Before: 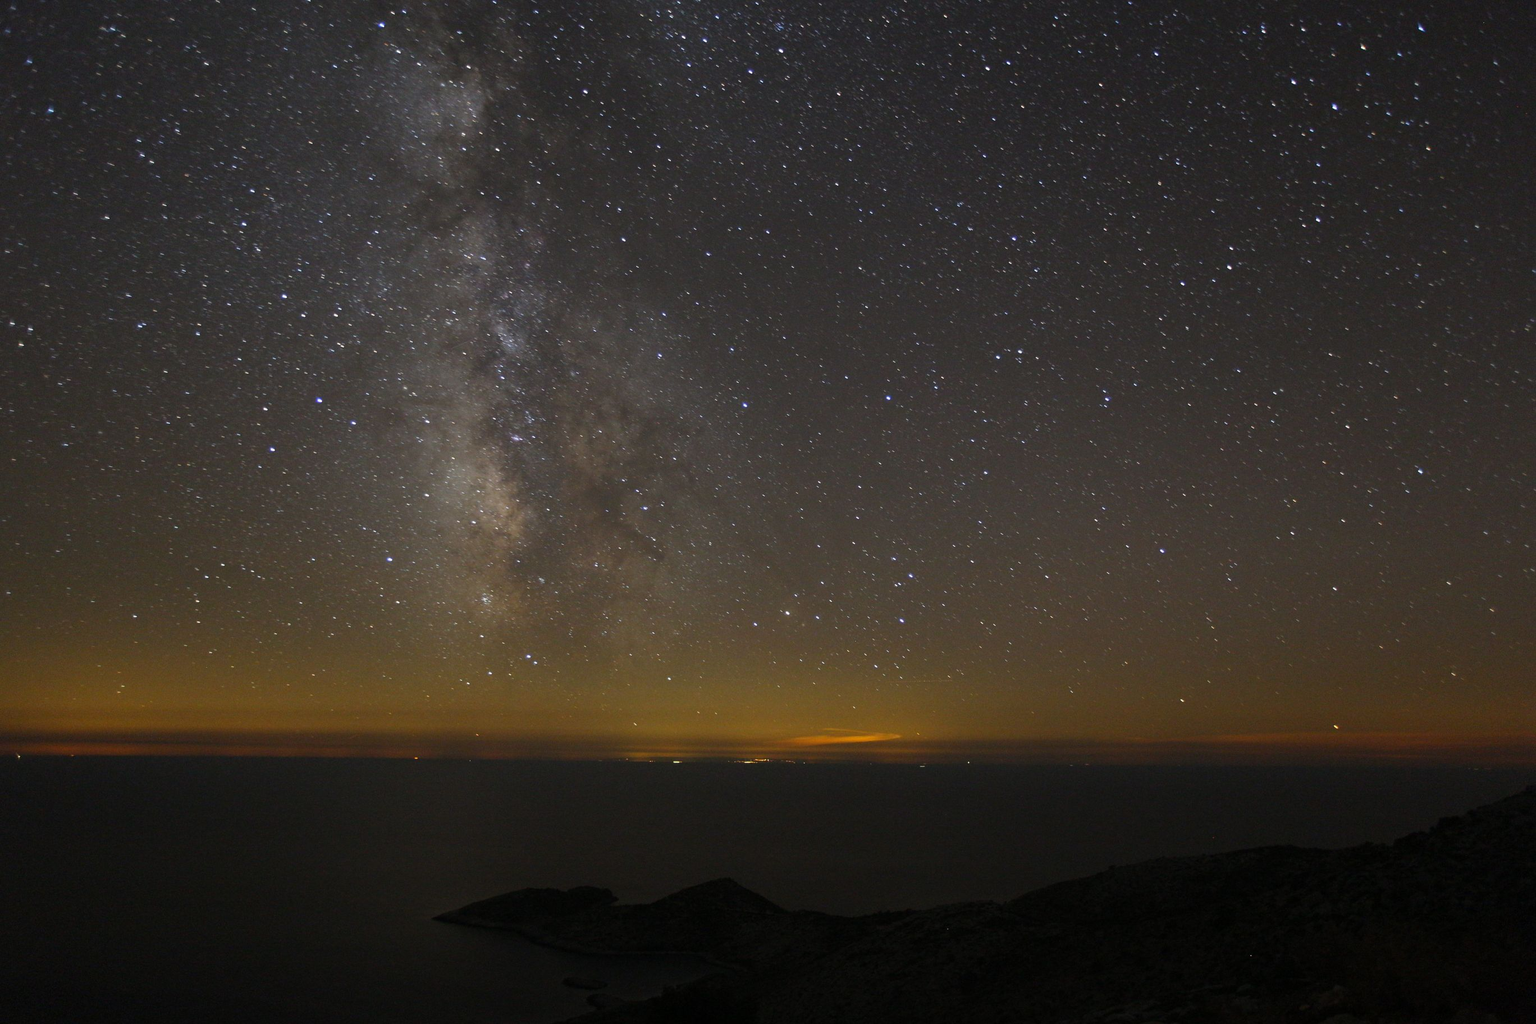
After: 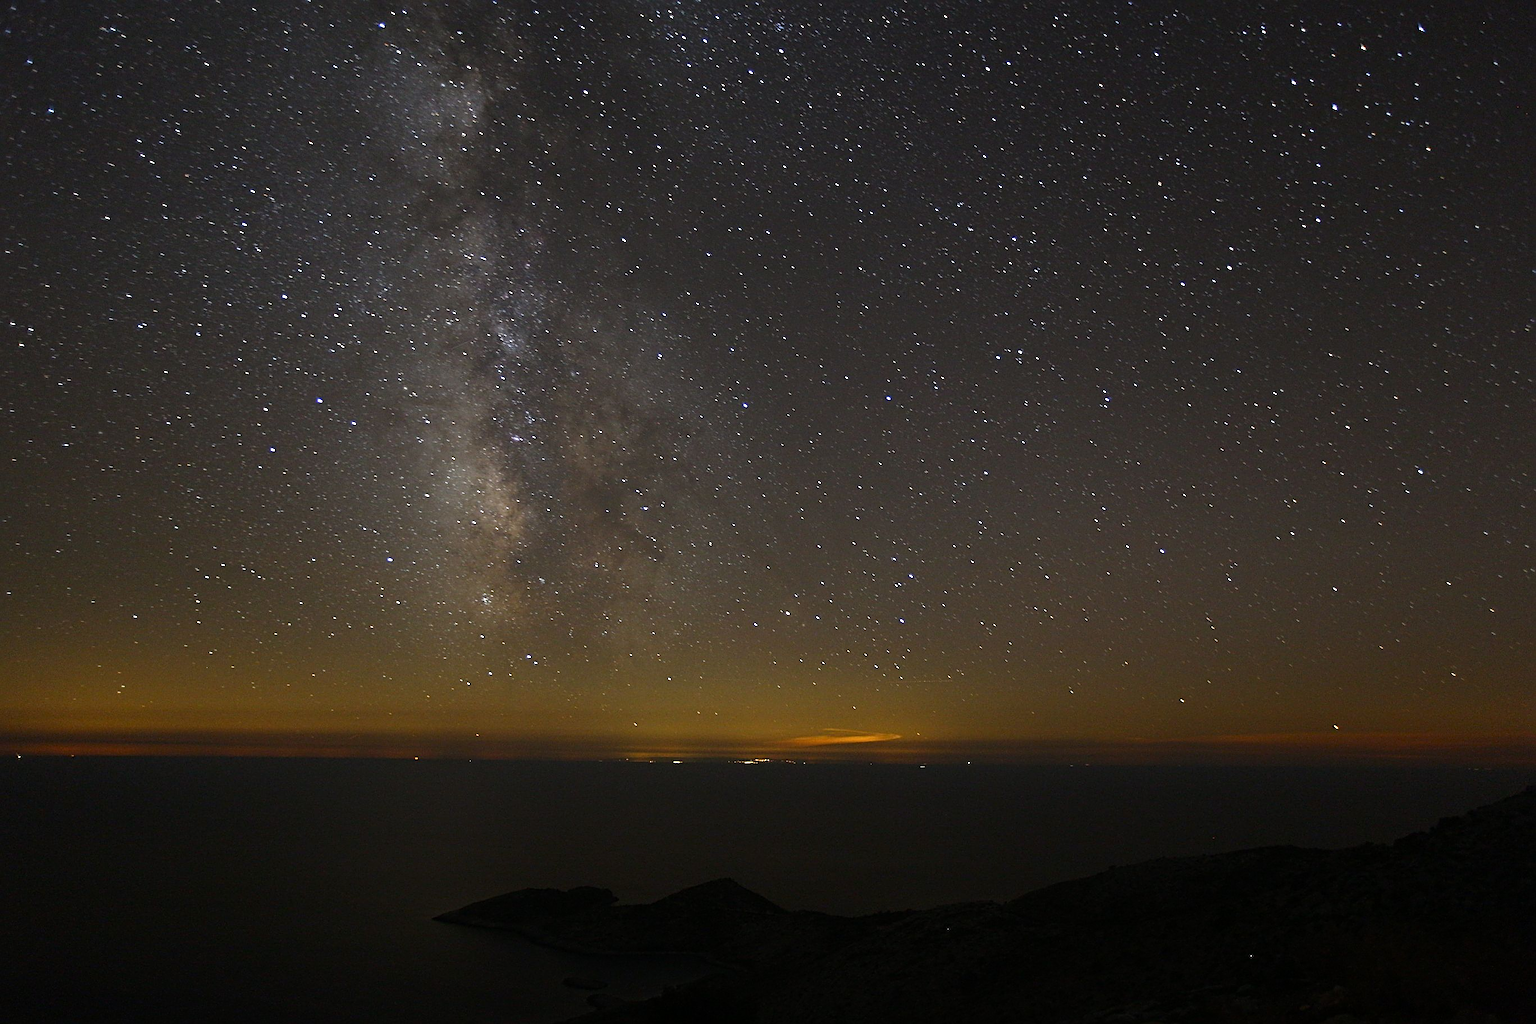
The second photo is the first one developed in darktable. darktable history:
shadows and highlights: shadows -30, highlights 30
sharpen: radius 2.817, amount 0.715
